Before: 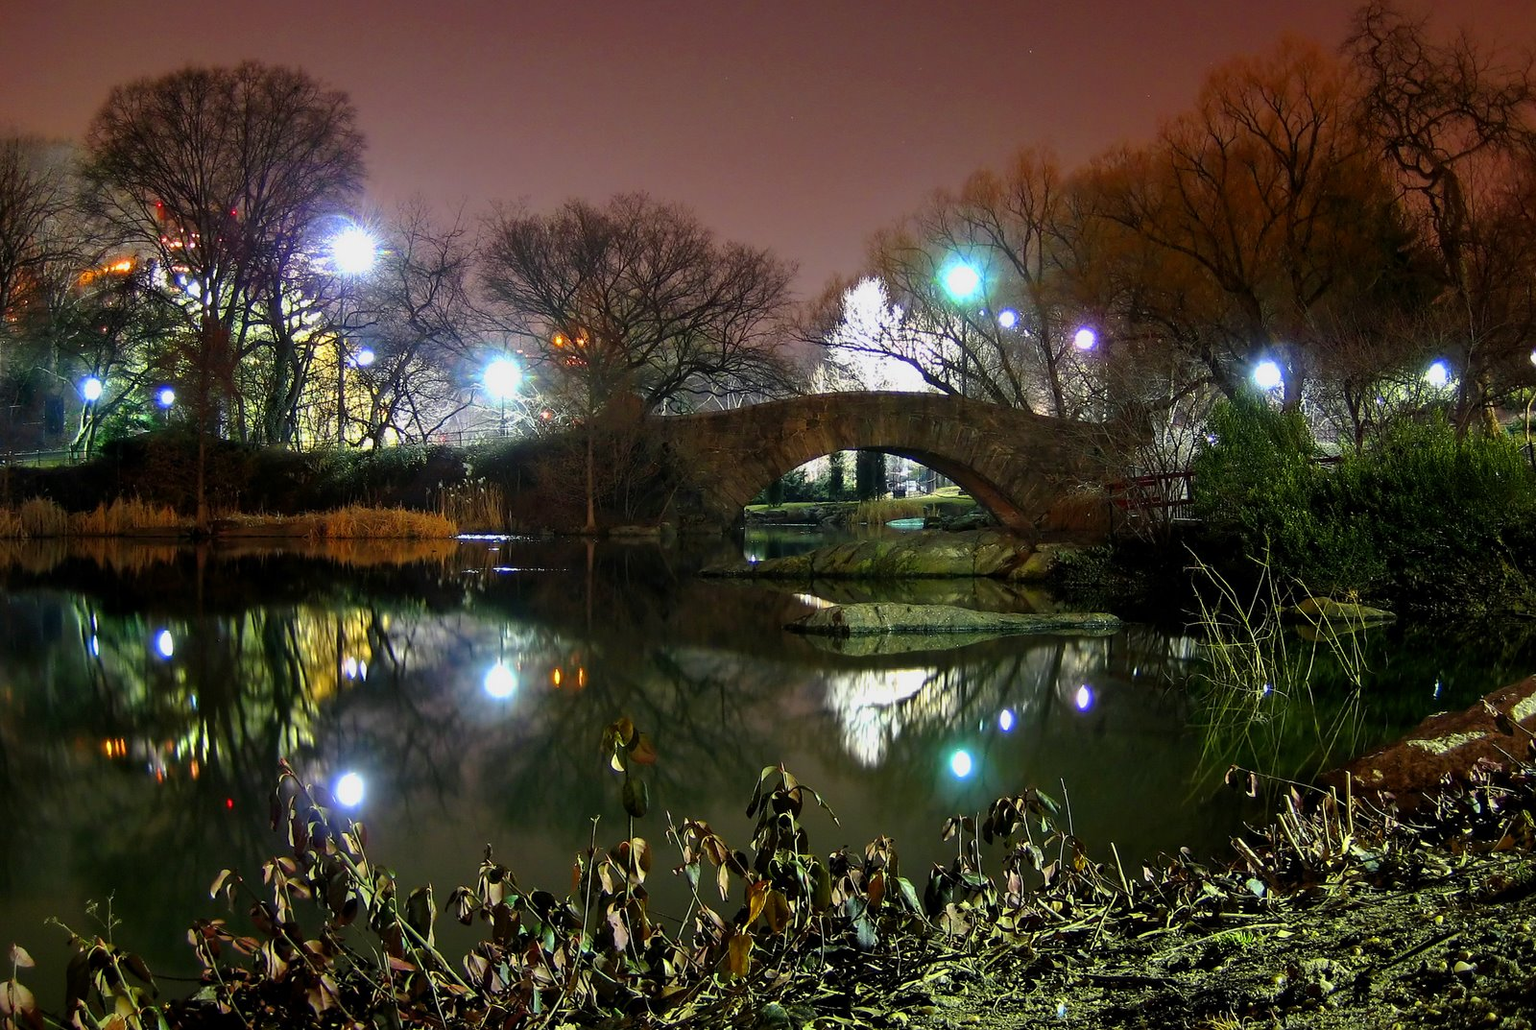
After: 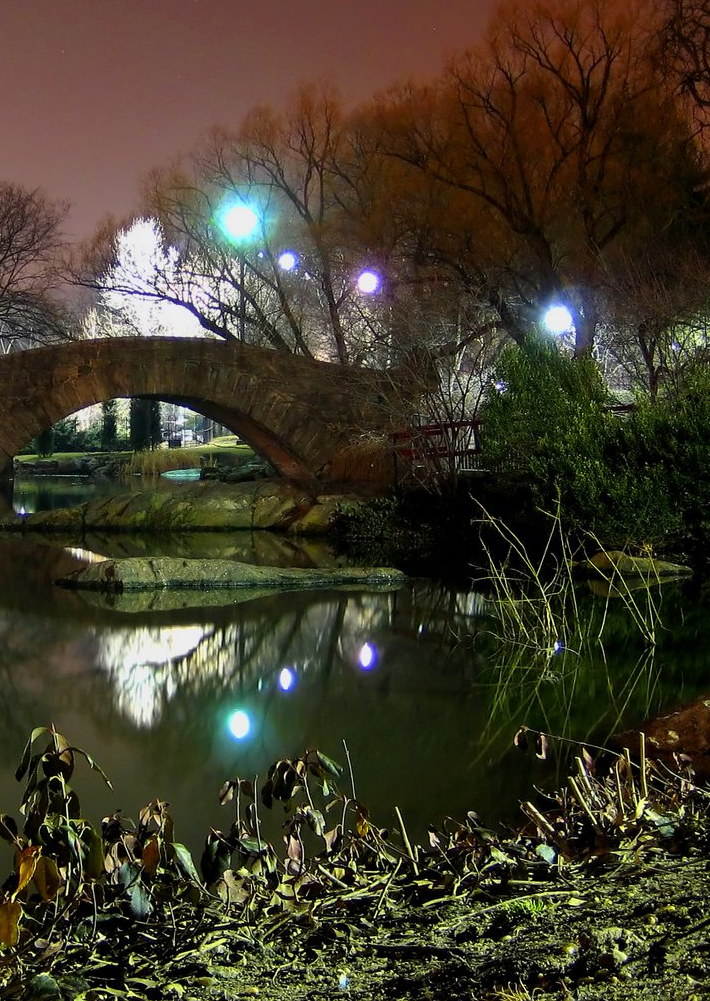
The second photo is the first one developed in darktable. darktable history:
white balance: emerald 1
crop: left 47.628%, top 6.643%, right 7.874%
